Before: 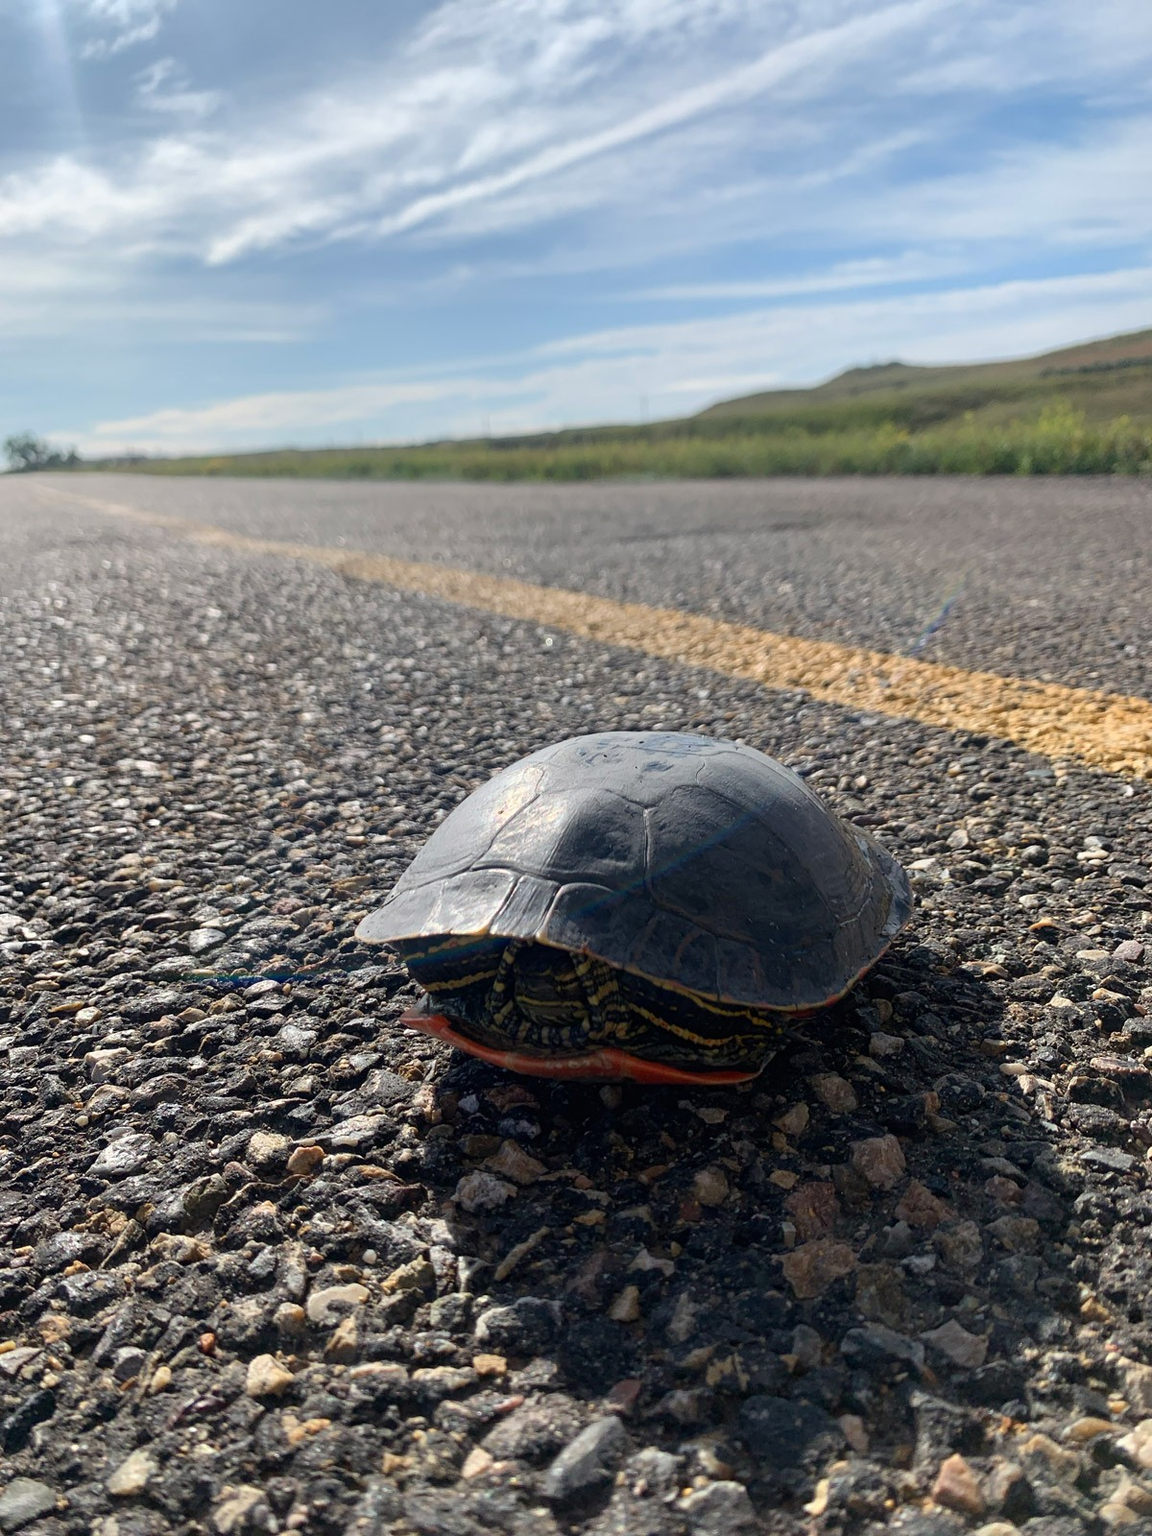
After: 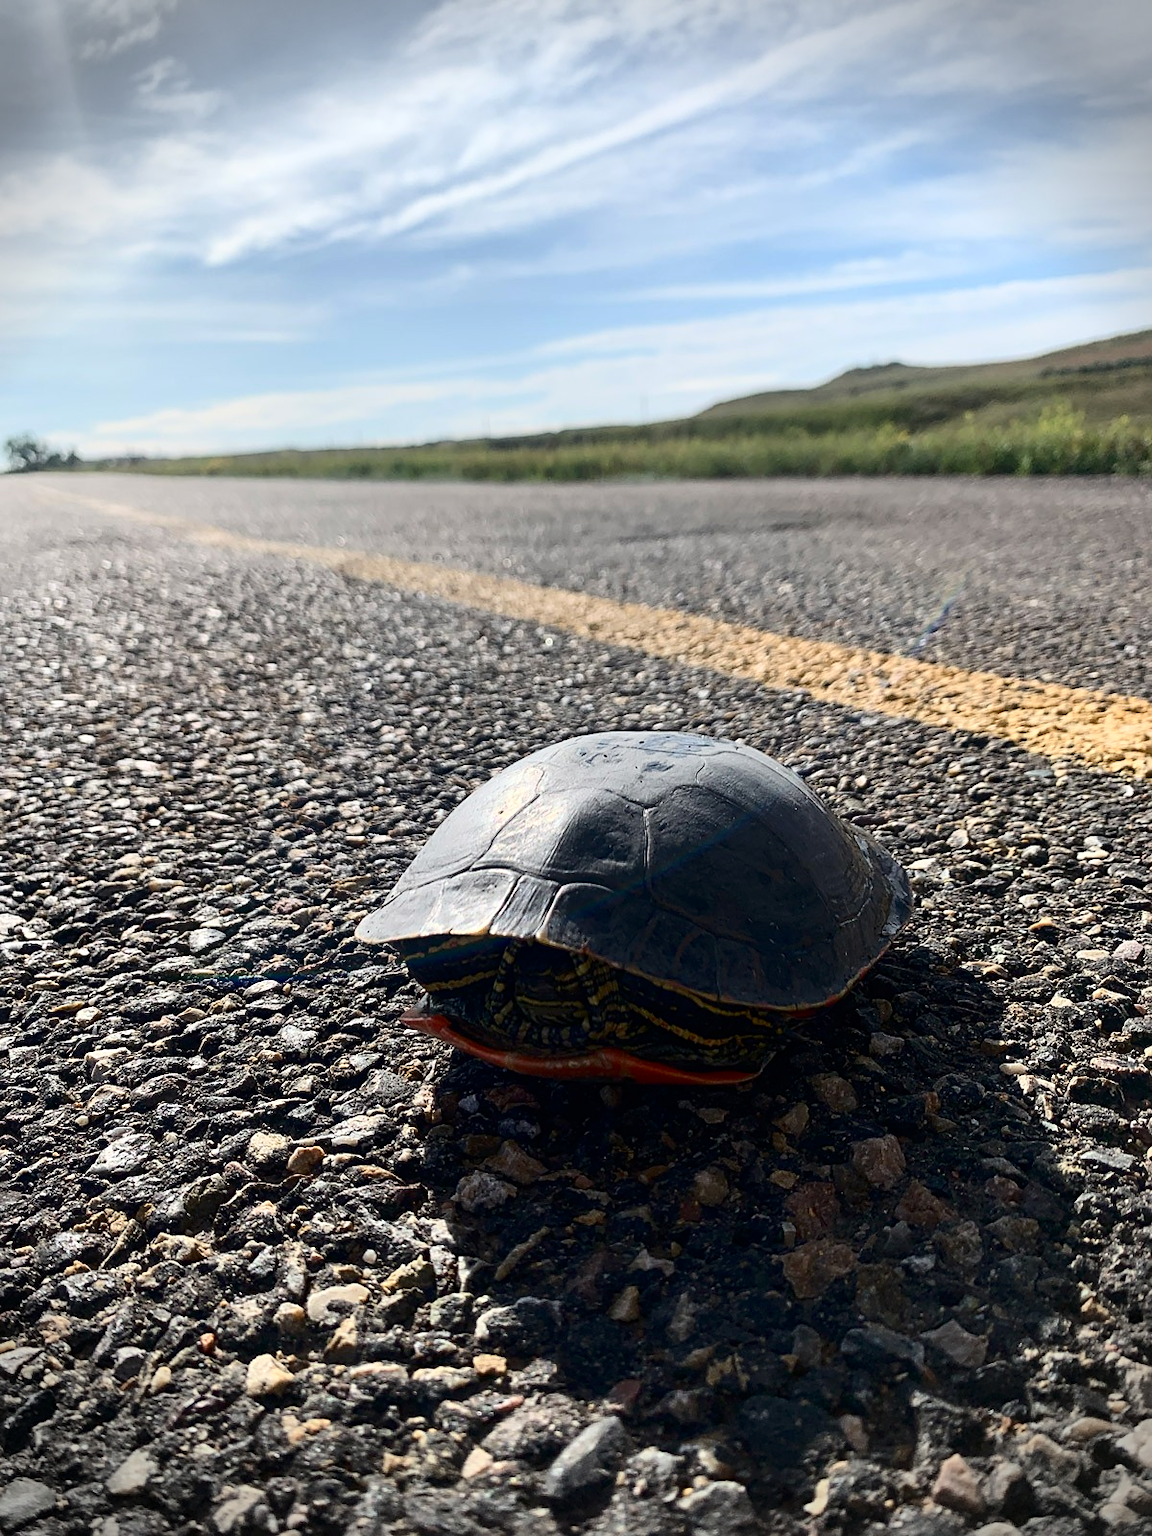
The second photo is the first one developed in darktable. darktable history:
sharpen: radius 1.864, amount 0.398, threshold 1.271
contrast brightness saturation: contrast 0.28
vignetting: fall-off start 88.03%, fall-off radius 24.9%
